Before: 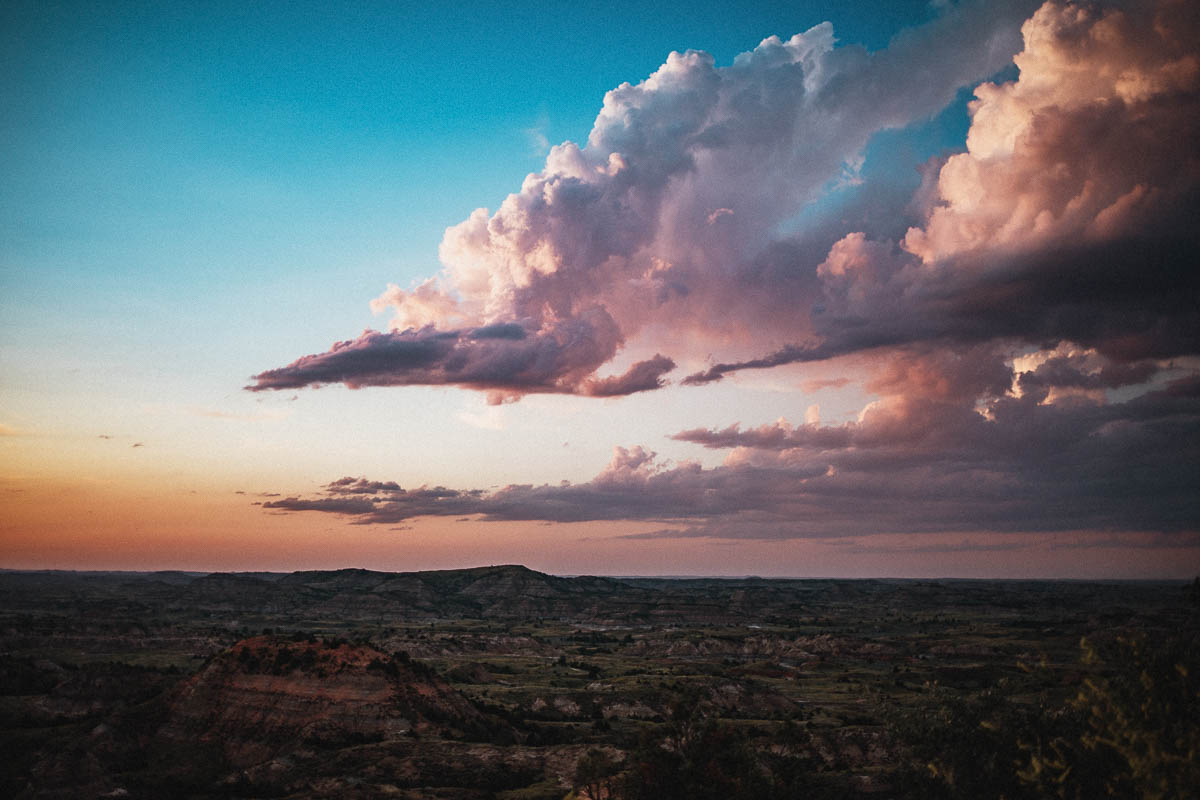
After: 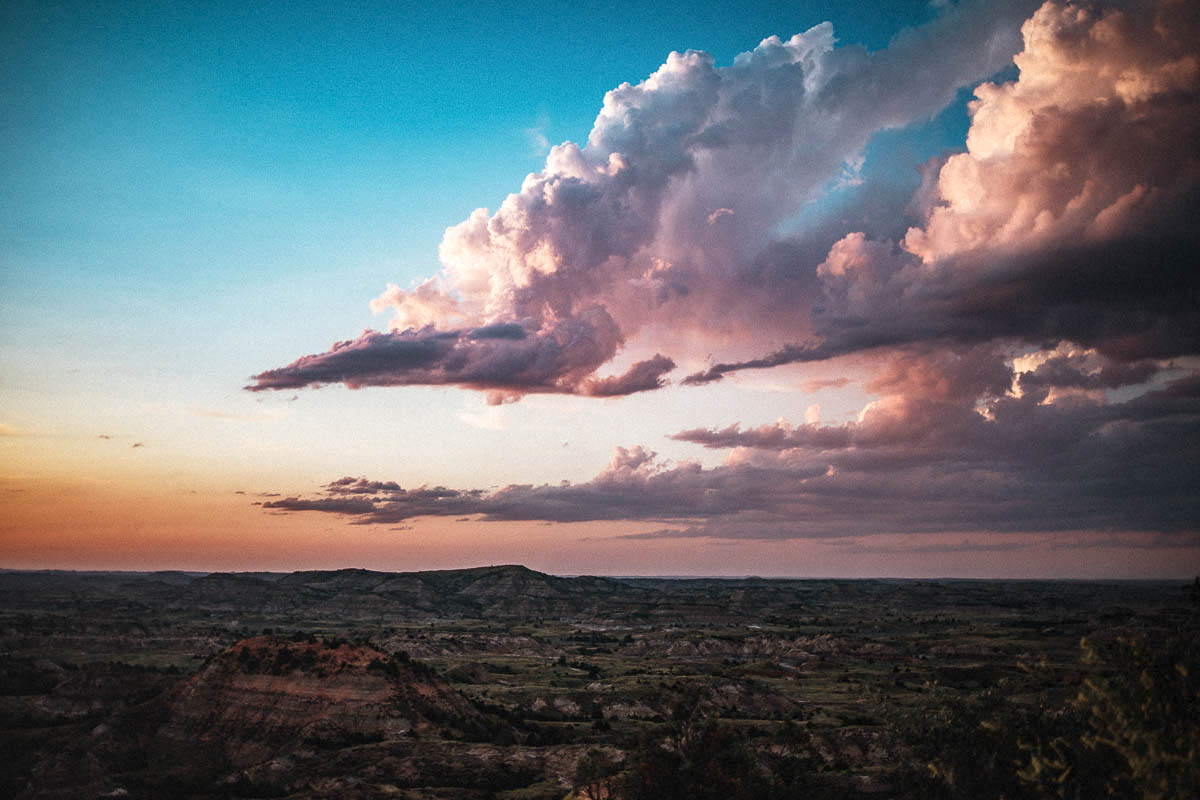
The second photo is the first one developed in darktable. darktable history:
local contrast: on, module defaults
exposure: exposure 0.131 EV, compensate highlight preservation false
tone equalizer: on, module defaults
